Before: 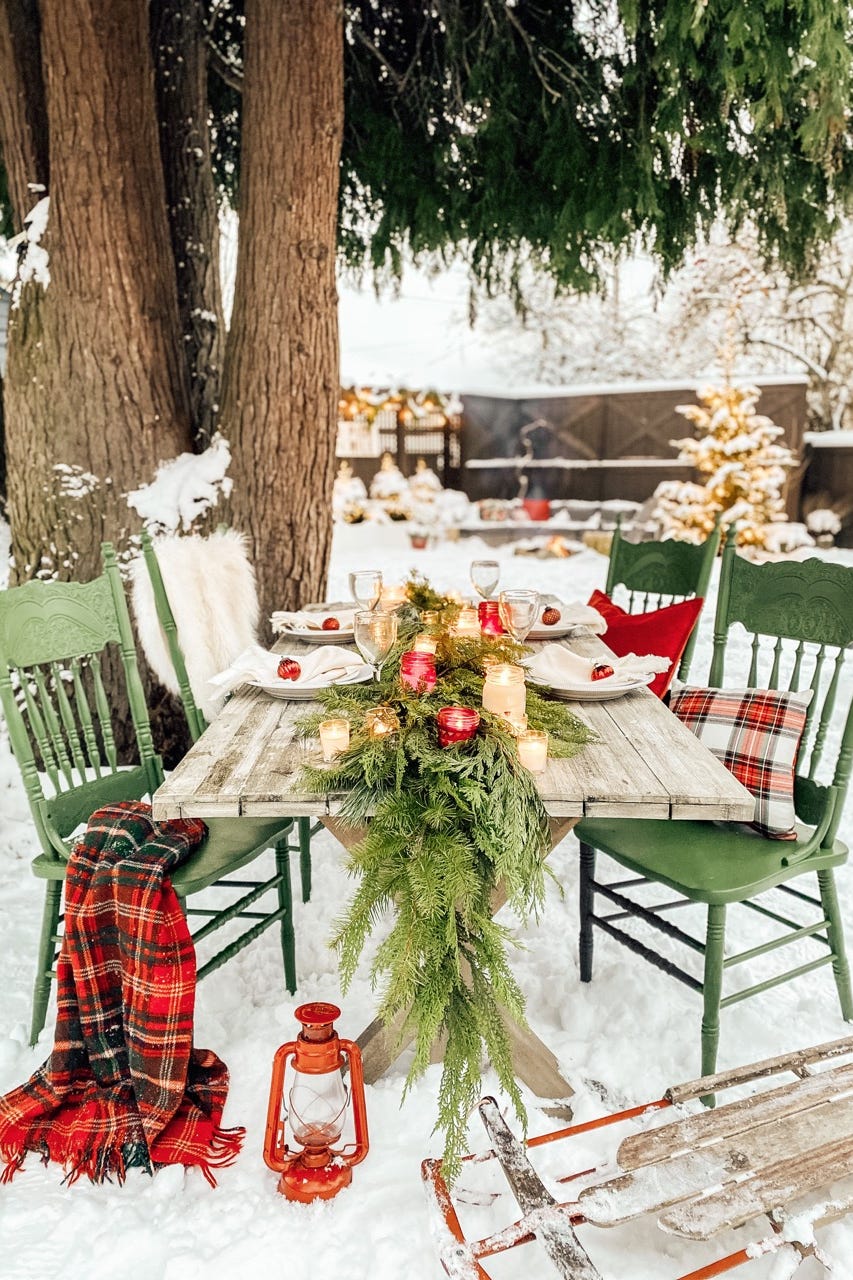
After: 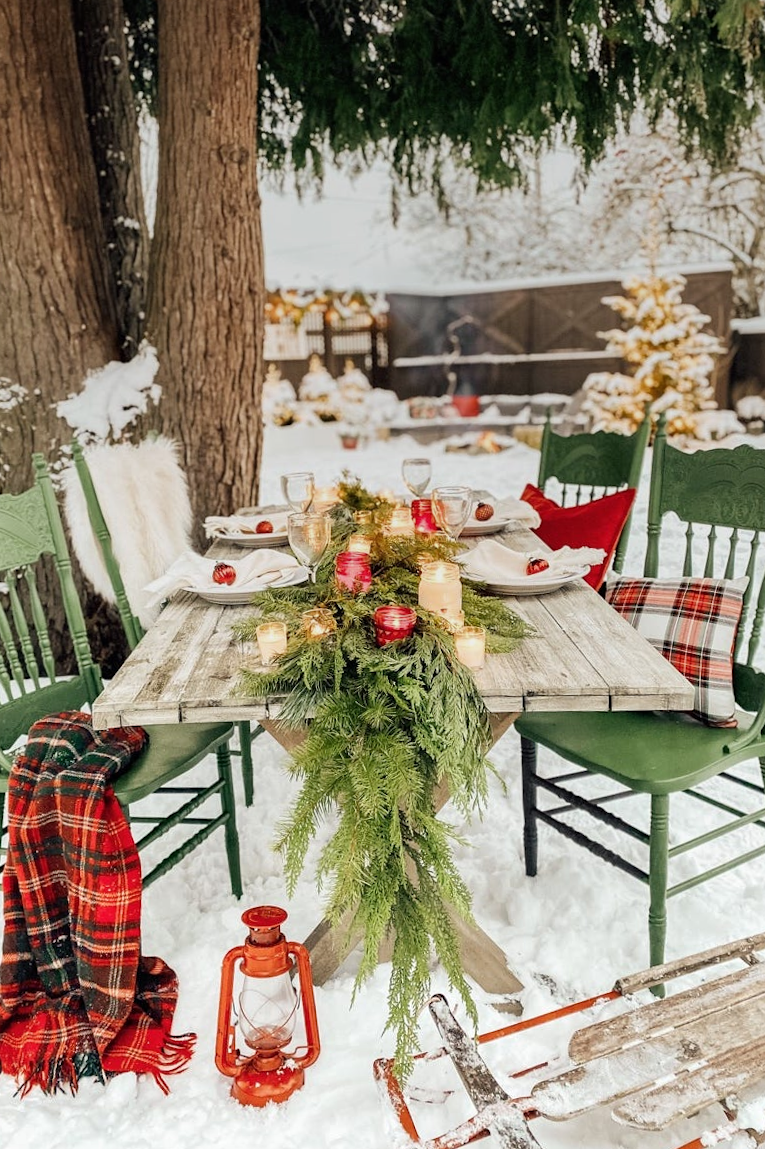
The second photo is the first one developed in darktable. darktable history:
crop and rotate: angle 1.96°, left 5.673%, top 5.673%
graduated density: on, module defaults
